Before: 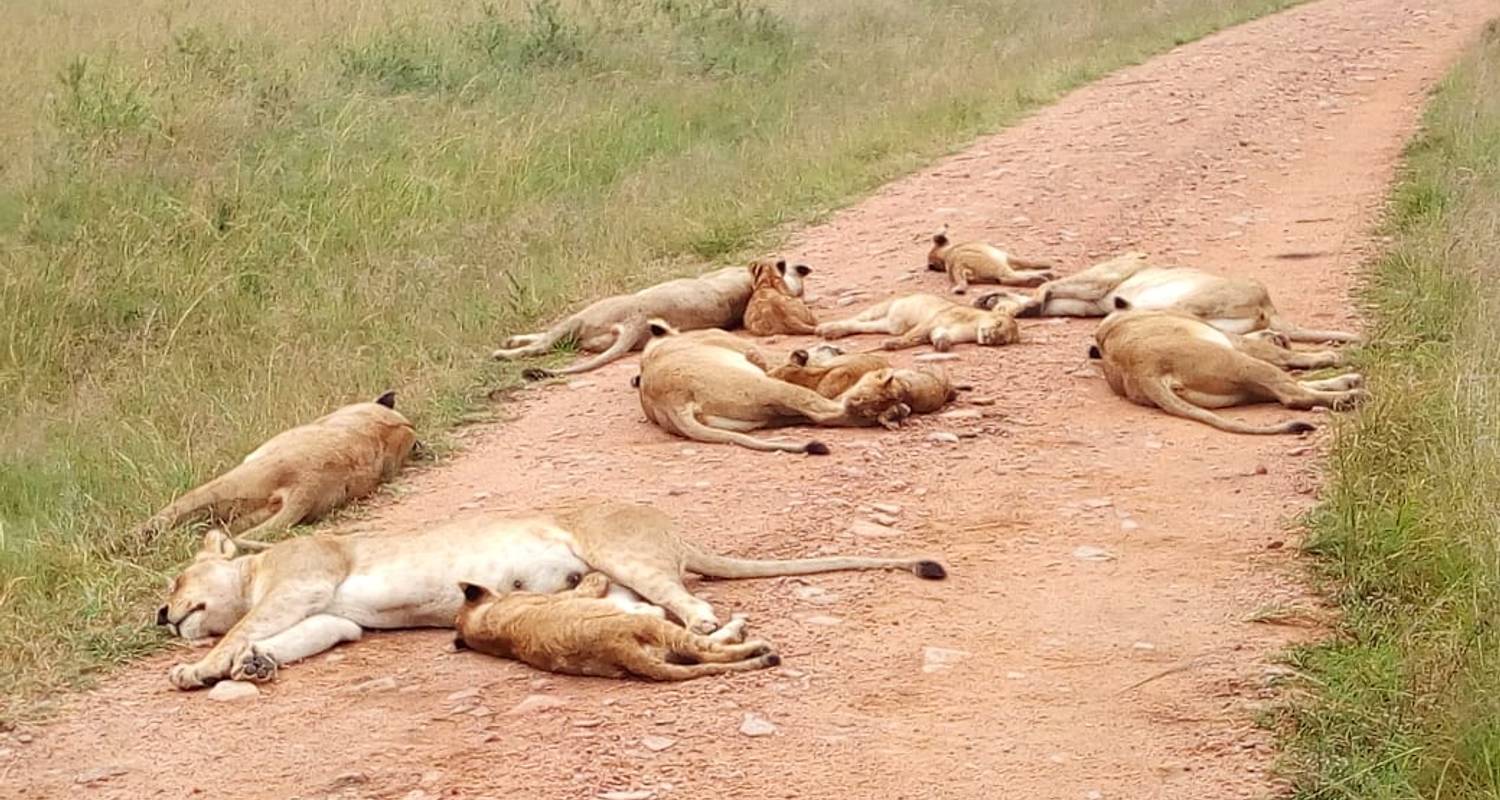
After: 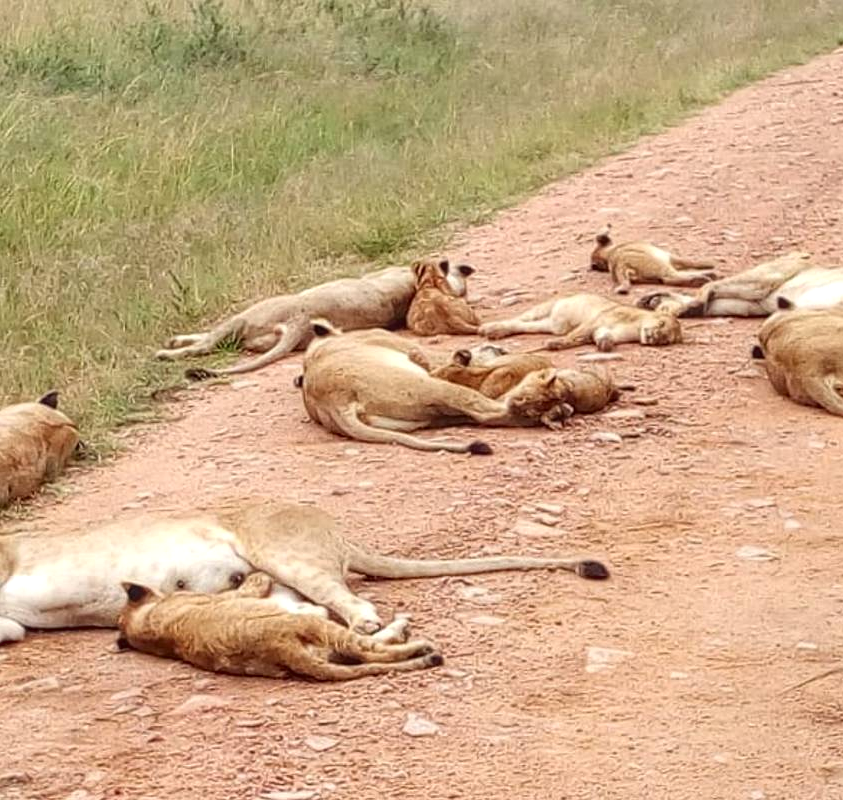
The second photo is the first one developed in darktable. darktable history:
crop and rotate: left 22.516%, right 21.234%
shadows and highlights: shadows 62.66, white point adjustment 0.37, highlights -34.44, compress 83.82%
rotate and perspective: crop left 0, crop top 0
local contrast: on, module defaults
